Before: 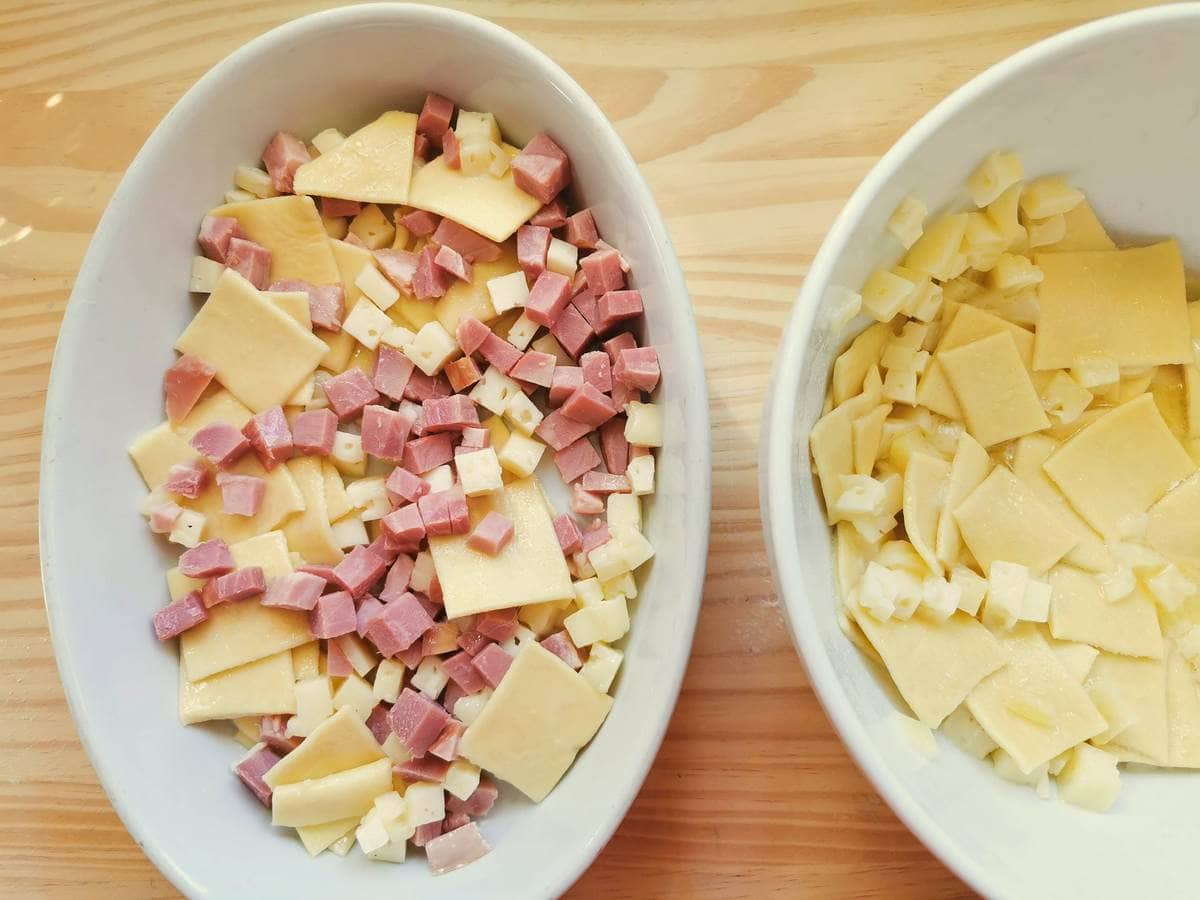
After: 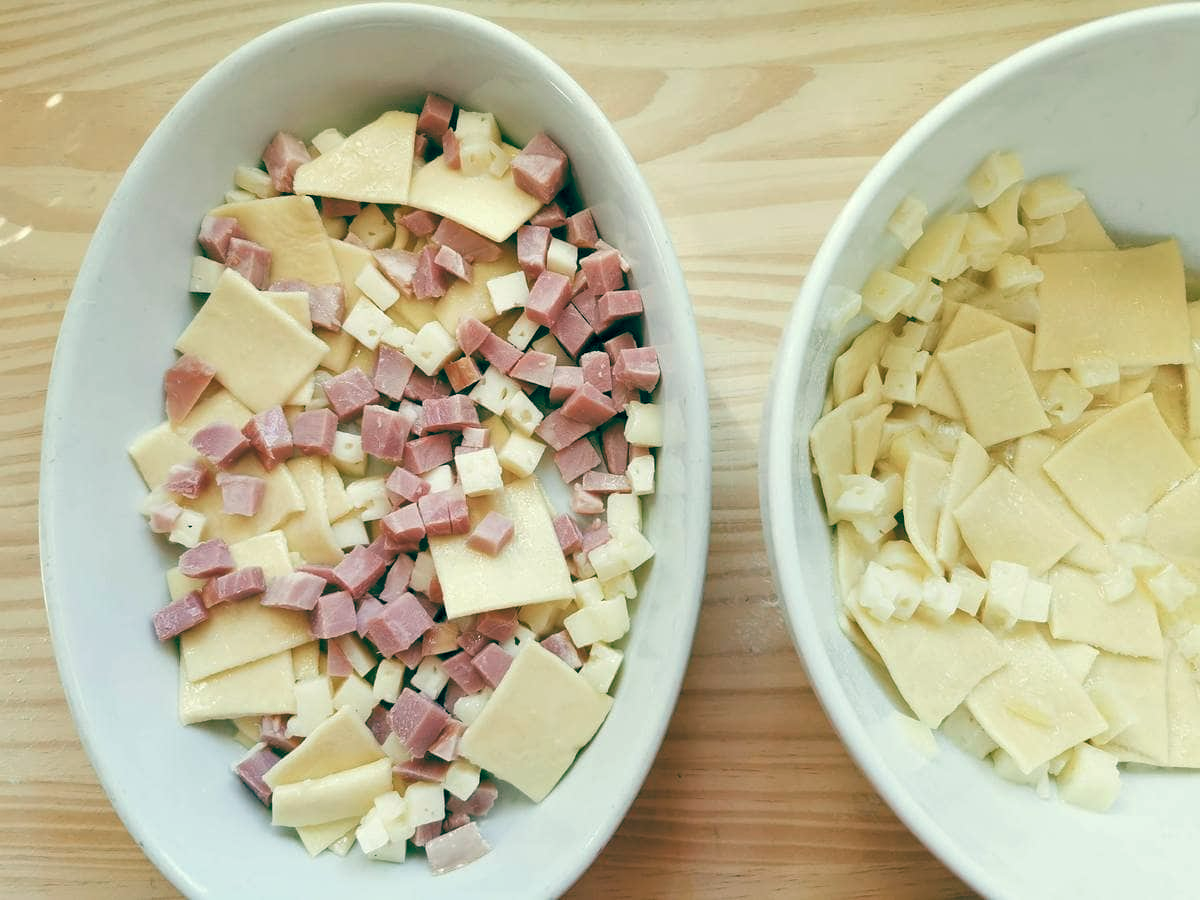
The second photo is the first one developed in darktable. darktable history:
color balance rgb: global offset › luminance -0.529%, global offset › chroma 0.903%, global offset › hue 175.43°, perceptual saturation grading › global saturation 0.079%, perceptual saturation grading › highlights -30.26%, perceptual saturation grading › shadows 19.102%, global vibrance 11.486%, contrast 4.767%
